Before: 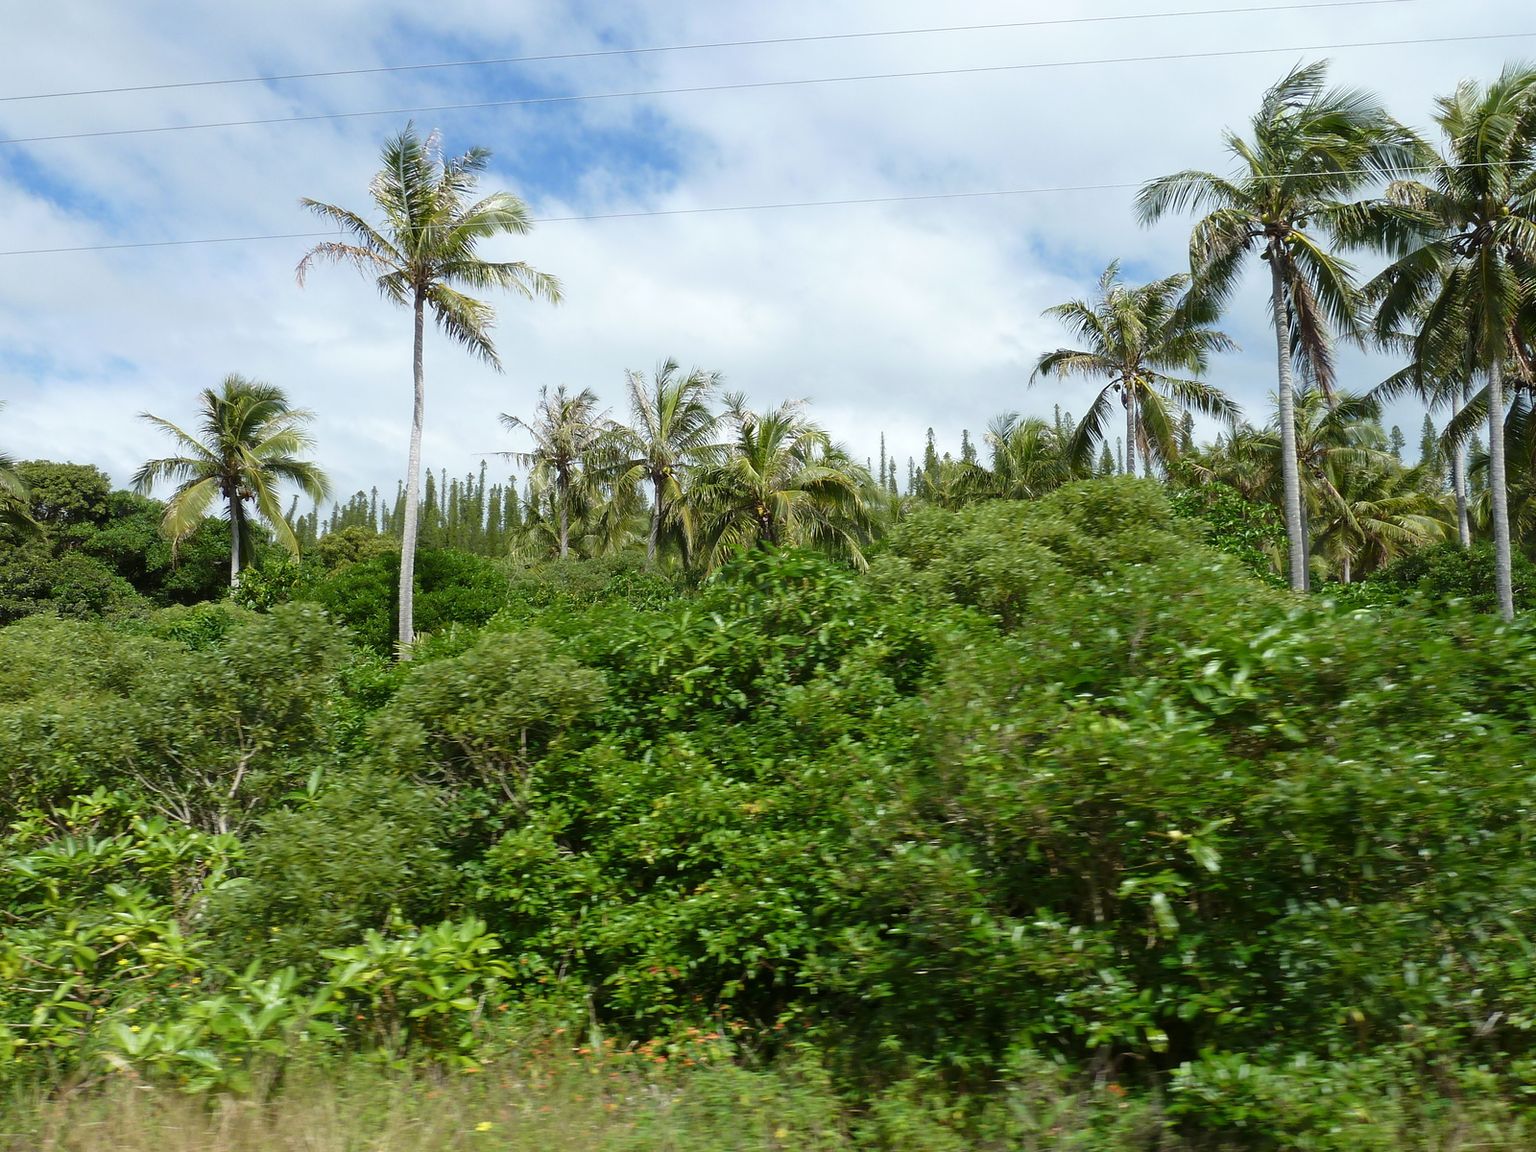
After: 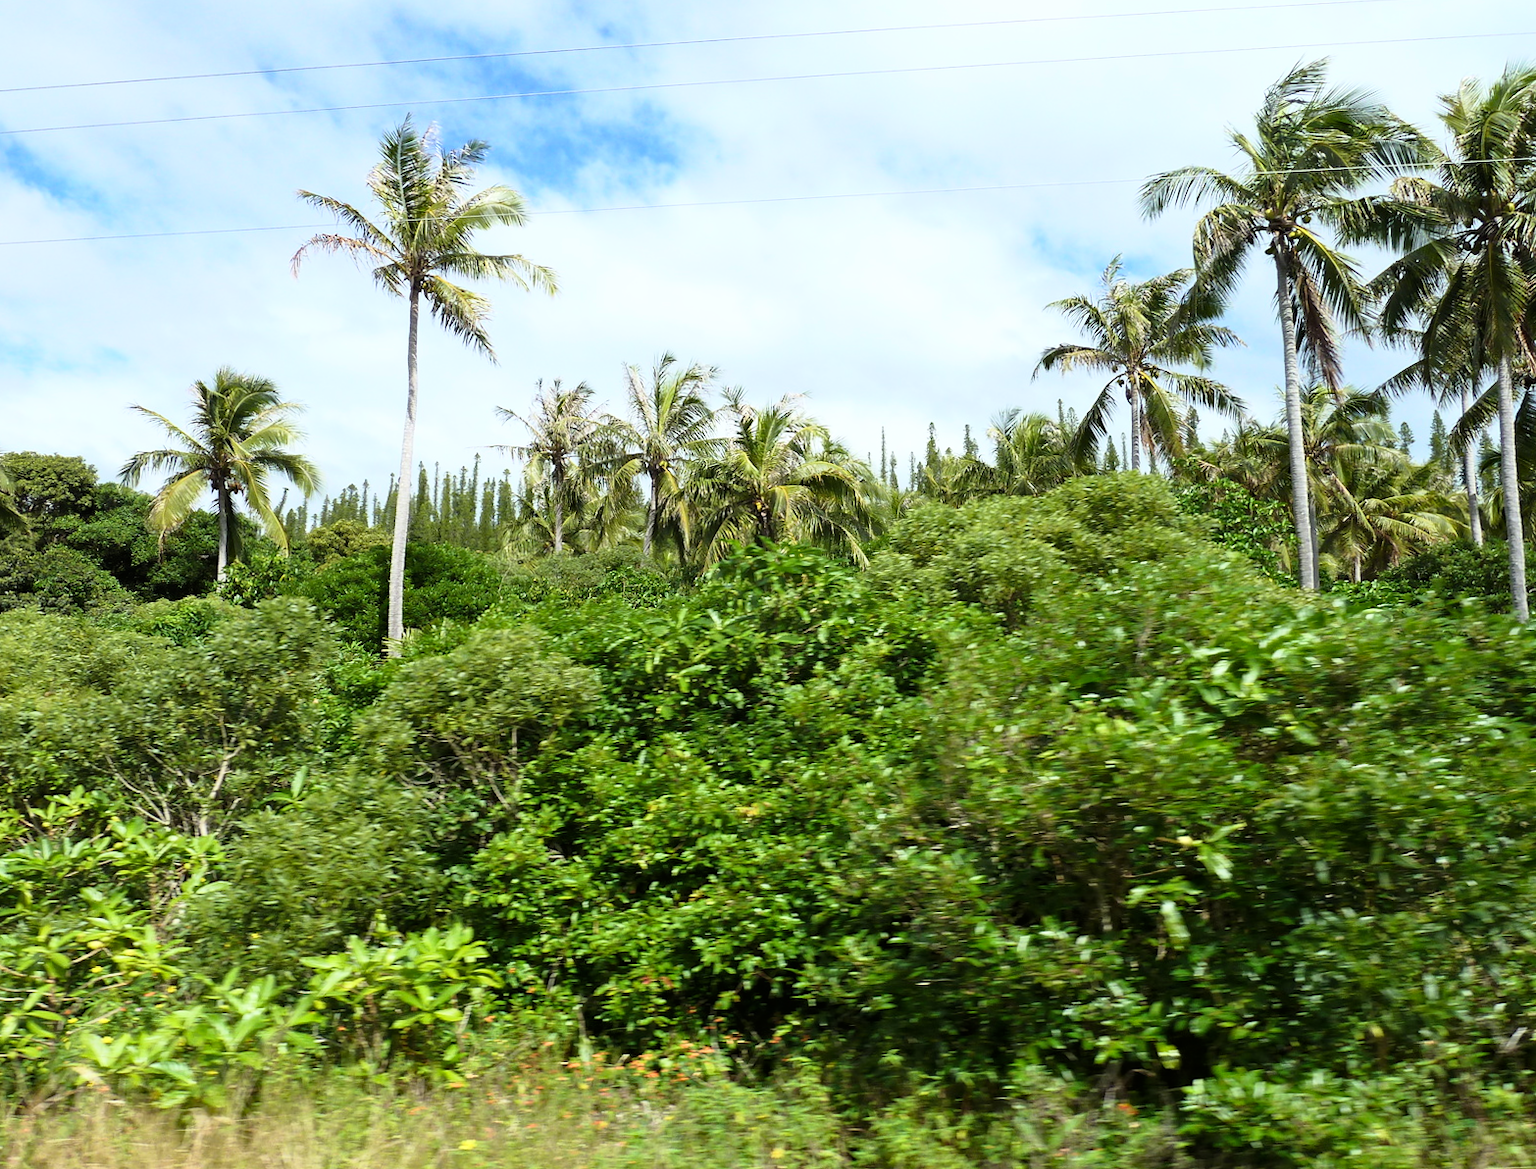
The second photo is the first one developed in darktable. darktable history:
base curve: curves: ch0 [(0, 0) (0.005, 0.002) (0.193, 0.295) (0.399, 0.664) (0.75, 0.928) (1, 1)]
rotate and perspective: rotation 0.226°, lens shift (vertical) -0.042, crop left 0.023, crop right 0.982, crop top 0.006, crop bottom 0.994
haze removal: compatibility mode true, adaptive false
